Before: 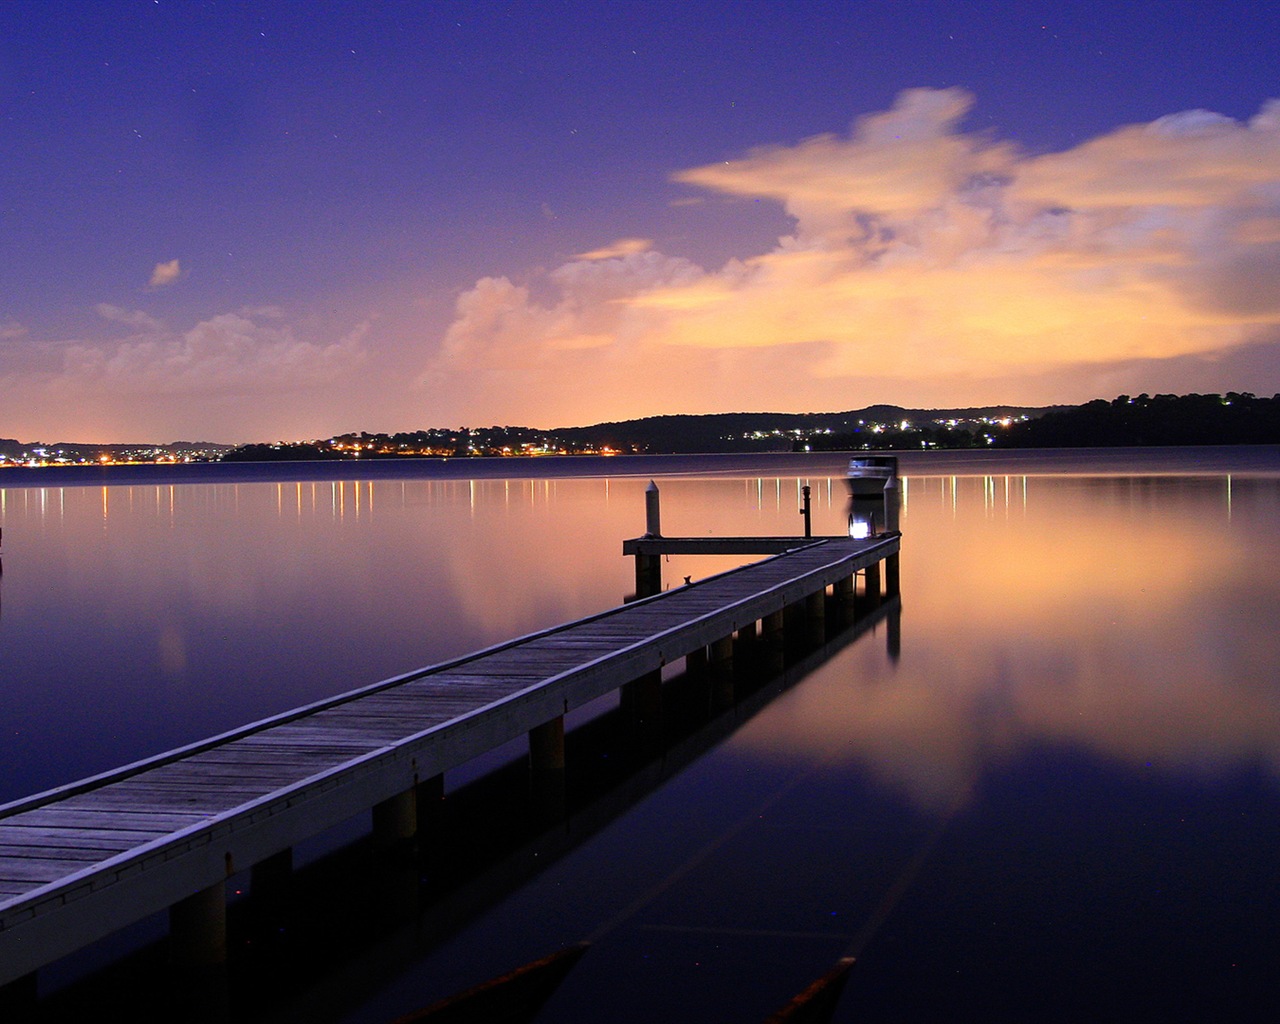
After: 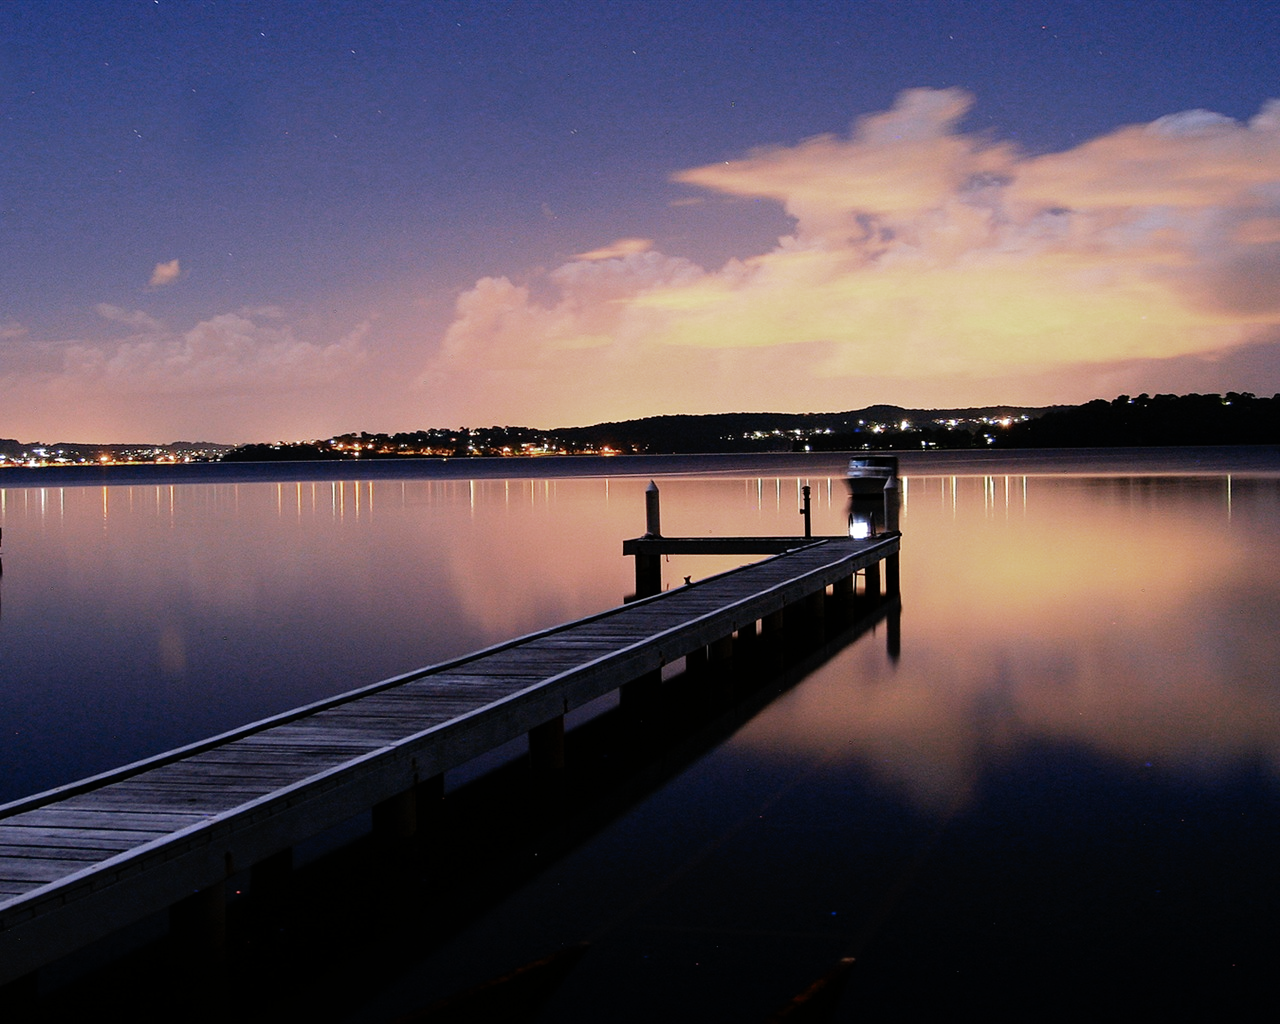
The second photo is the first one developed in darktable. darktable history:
tone curve: curves: ch0 [(0, 0) (0.003, 0.003) (0.011, 0.003) (0.025, 0.007) (0.044, 0.014) (0.069, 0.02) (0.1, 0.03) (0.136, 0.054) (0.177, 0.099) (0.224, 0.156) (0.277, 0.227) (0.335, 0.302) (0.399, 0.375) (0.468, 0.456) (0.543, 0.54) (0.623, 0.625) (0.709, 0.717) (0.801, 0.807) (0.898, 0.895) (1, 1)], preserve colors none
color look up table: target L [86.64, 76.78, 74, 78.98, 75.6, 57.21, 68.4, 58.18, 60.34, 53, 44.1, 28.72, 21.18, 16.82, 201.64, 105.77, 76.41, 81.04, 68.89, 62.48, 65.93, 53.69, 62.33, 47.19, 48.06, 43.67, 34.46, 29.96, 15.08, 84.56, 78.16, 76.74, 74.85, 66.45, 58.65, 54.27, 45.38, 53.47, 45.77, 36.15, 27.3, 32.89, 15.47, 0.592, 86.84, 72.88, 63.25, 58.81, 37.32], target a [-11.7, -12.57, -18.77, -46.87, 1.337, -47.47, -0.24, -43.86, -20.73, -18.08, -2.703, -22.64, -14.18, -0.261, 0, 0.001, -6.424, 3.246, 13.44, 18.23, 21.61, 30.31, 20.2, 48.92, 52.86, 48.85, 33.89, 24.62, 17.07, -0.134, 12.58, 7.019, 21.09, 35.81, 37.61, 43.72, 12.68, 41.32, -1.455, -0.158, 26.32, 17.92, 8.091, -0.371, -14.36, -23.53, -37.49, -2.824, -7.781], target b [12.88, 52.13, 47.21, -6.088, 54.96, 40.99, 7.167, 21.74, 21.21, 40.4, 30.57, 20.81, 3.115, 18.62, -0.001, -0.004, 40.45, 20.94, 19.74, 49.74, 10.15, 44.8, 35.43, 11.97, 12.99, 35.54, 15.37, 26.66, 19.53, 0.496, -6.185, -14.43, -25.07, -23.1, 0.134, -22.64, -14.36, -47.97, -45.76, 0.583, -1.864, -56.23, -15.83, 0.885, -10.76, -26.4, -3.328, -13.16, -21.61], num patches 49
